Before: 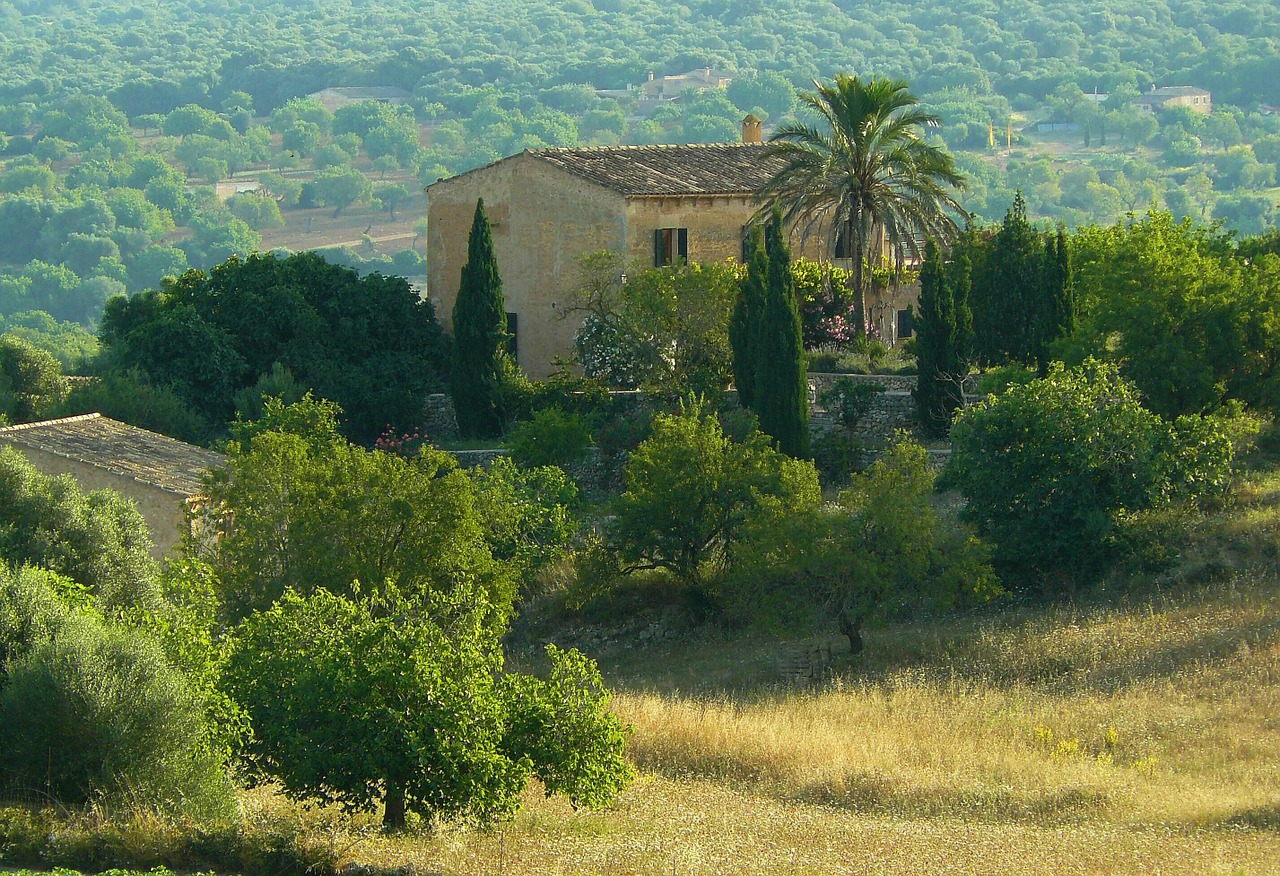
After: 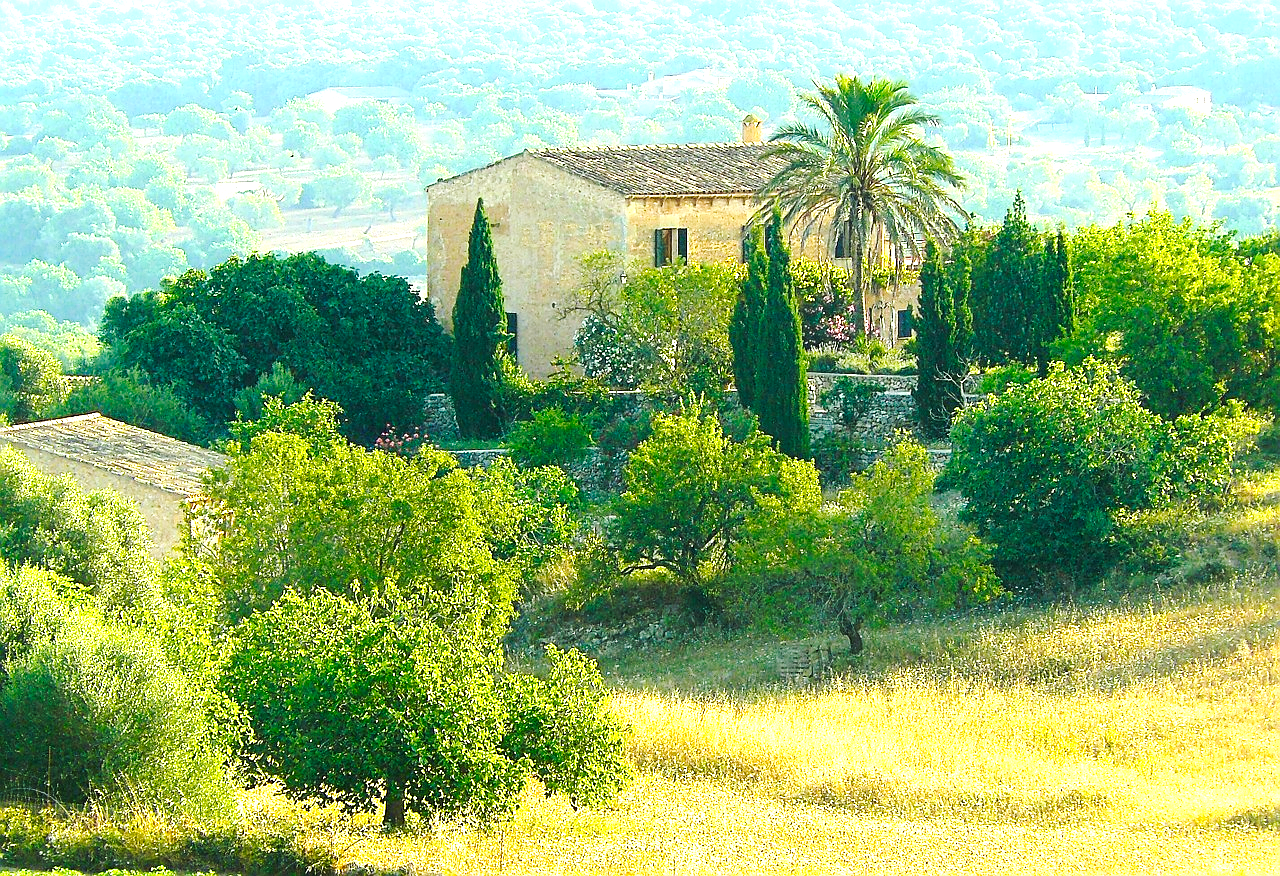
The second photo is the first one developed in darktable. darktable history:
exposure: black level correction 0, exposure 1.696 EV, compensate highlight preservation false
tone curve: curves: ch0 [(0, 0) (0.126, 0.086) (0.338, 0.307) (0.494, 0.531) (0.703, 0.762) (1, 1)]; ch1 [(0, 0) (0.346, 0.324) (0.45, 0.426) (0.5, 0.5) (0.522, 0.517) (0.55, 0.578) (1, 1)]; ch2 [(0, 0) (0.44, 0.424) (0.501, 0.499) (0.554, 0.554) (0.622, 0.667) (0.707, 0.746) (1, 1)], preserve colors none
sharpen: on, module defaults
color balance rgb: perceptual saturation grading › global saturation 14.577%, global vibrance 14.709%
